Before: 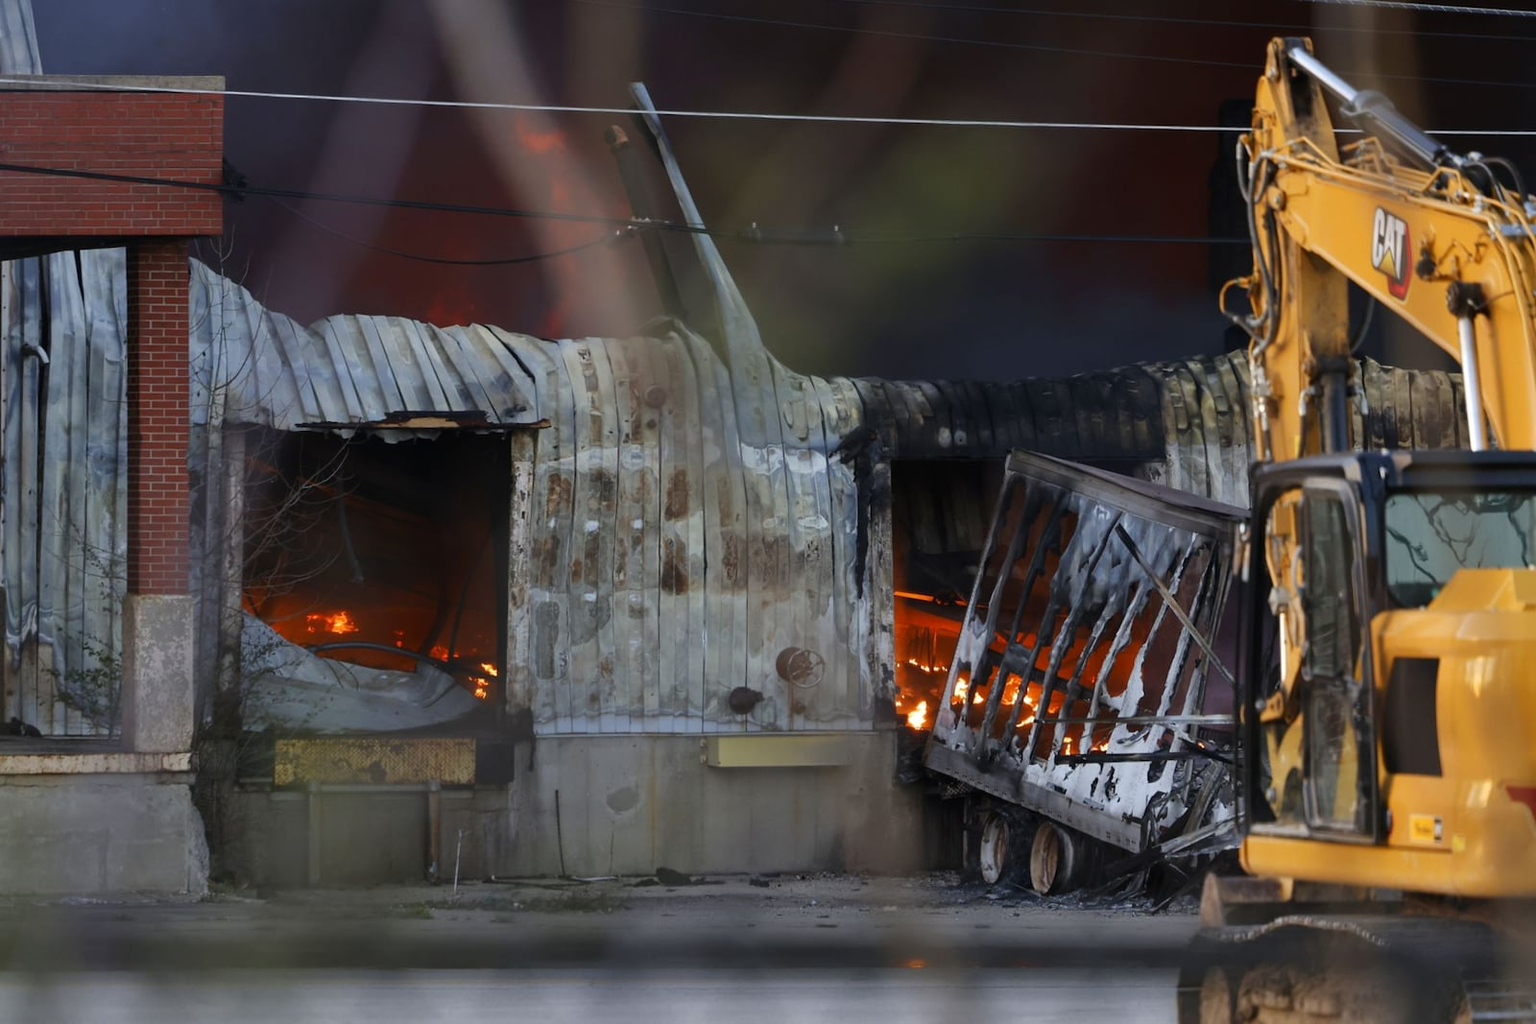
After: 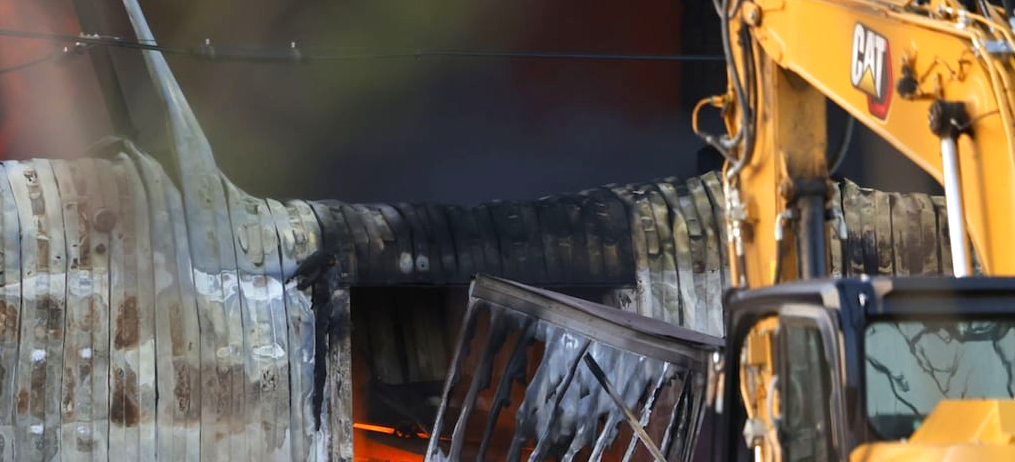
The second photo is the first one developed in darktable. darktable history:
crop: left 36.185%, top 18.176%, right 0.362%, bottom 38.507%
exposure: exposure 0.61 EV, compensate exposure bias true, compensate highlight preservation false
